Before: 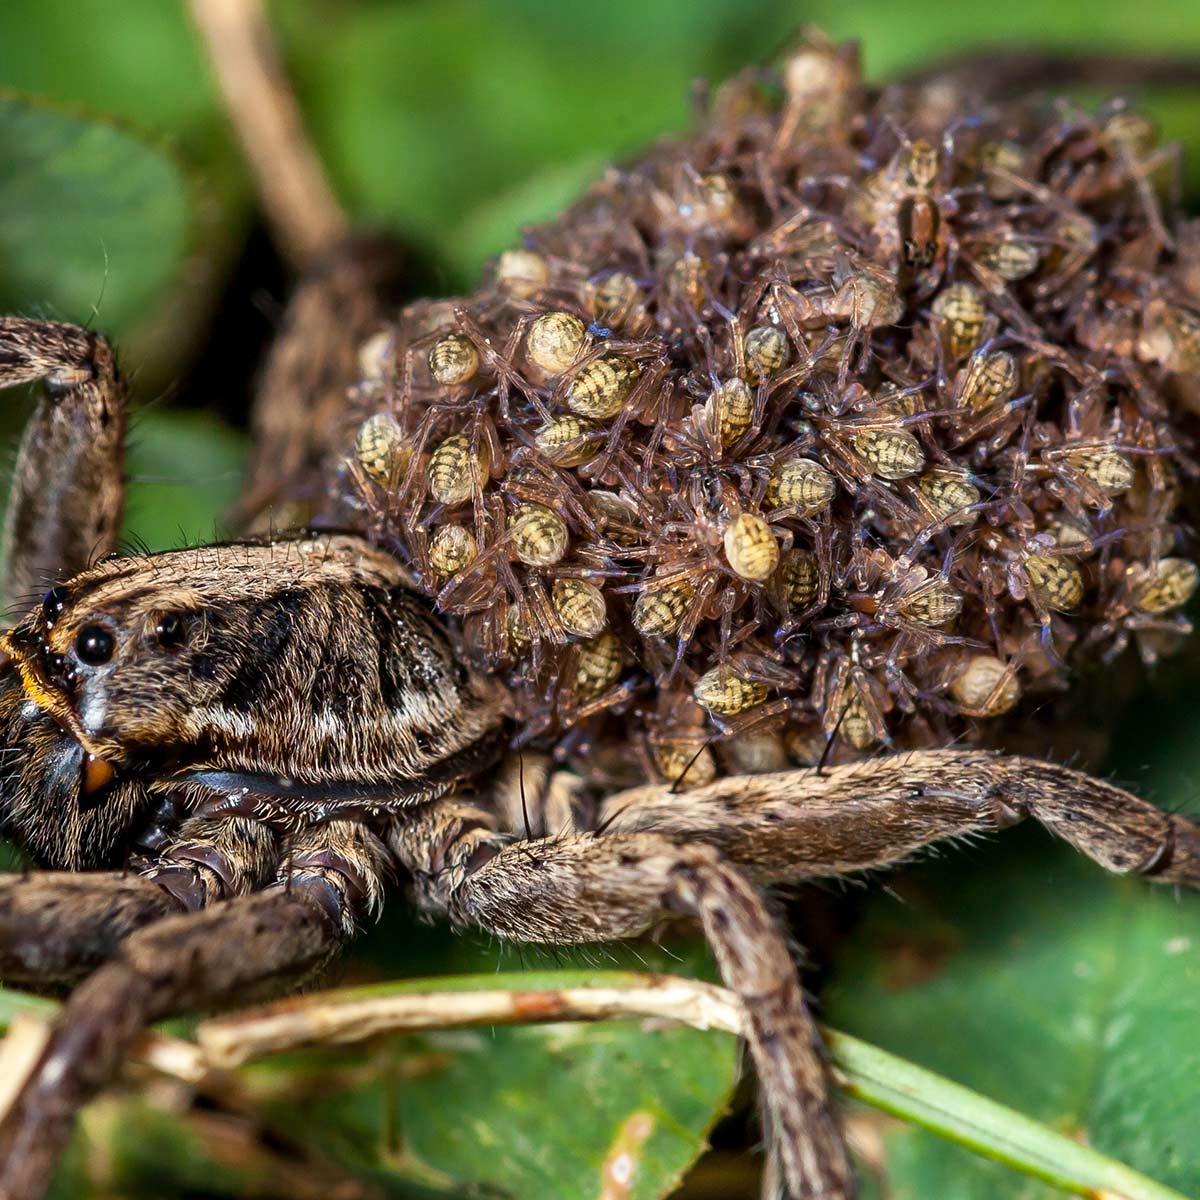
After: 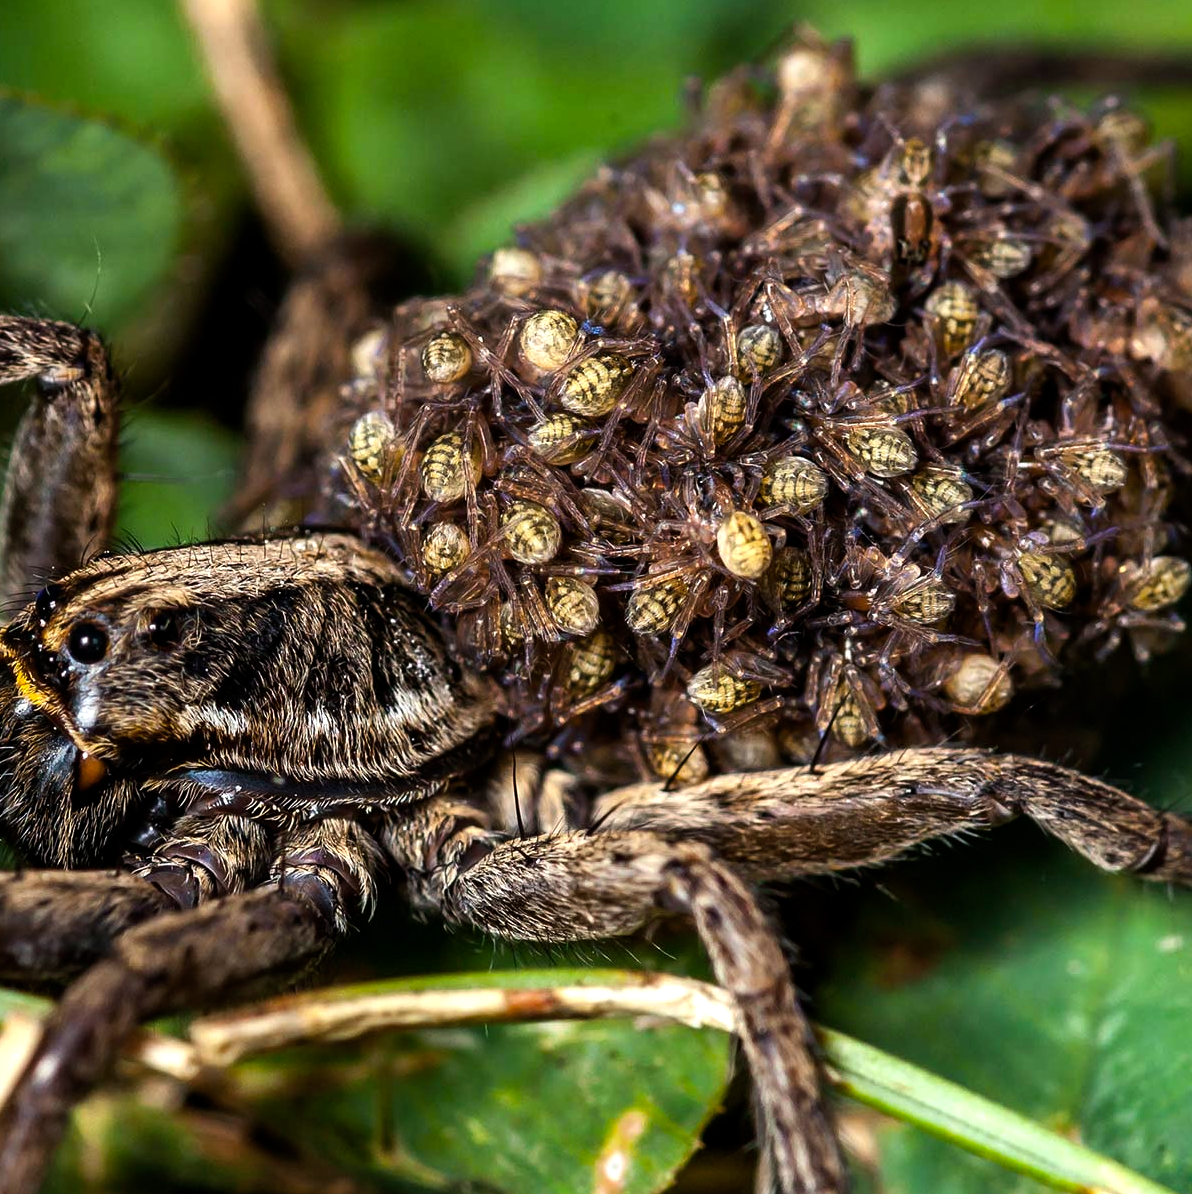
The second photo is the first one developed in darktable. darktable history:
color balance rgb: shadows lift › luminance -10%, power › luminance -9%, linear chroma grading › global chroma 10%, global vibrance 10%, contrast 15%, saturation formula JzAzBz (2021)
crop and rotate: left 0.614%, top 0.179%, bottom 0.309%
